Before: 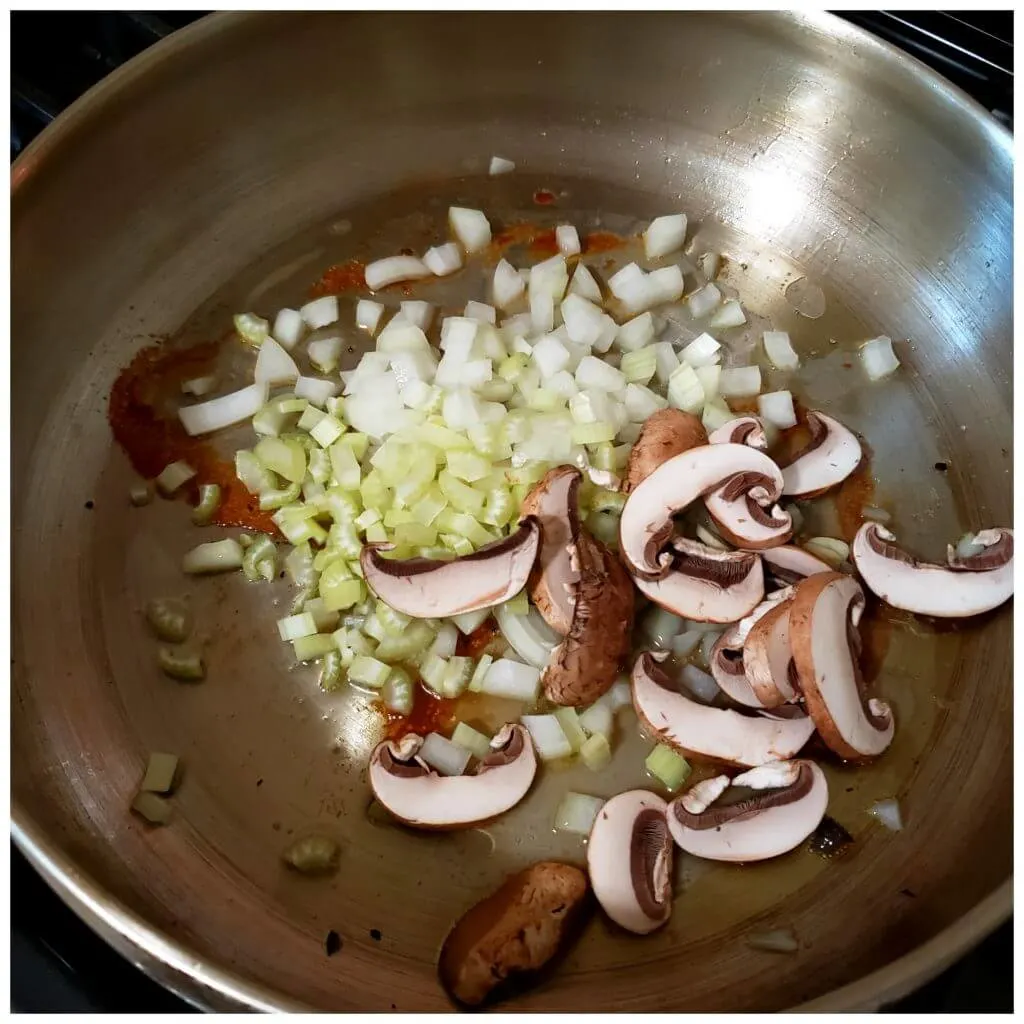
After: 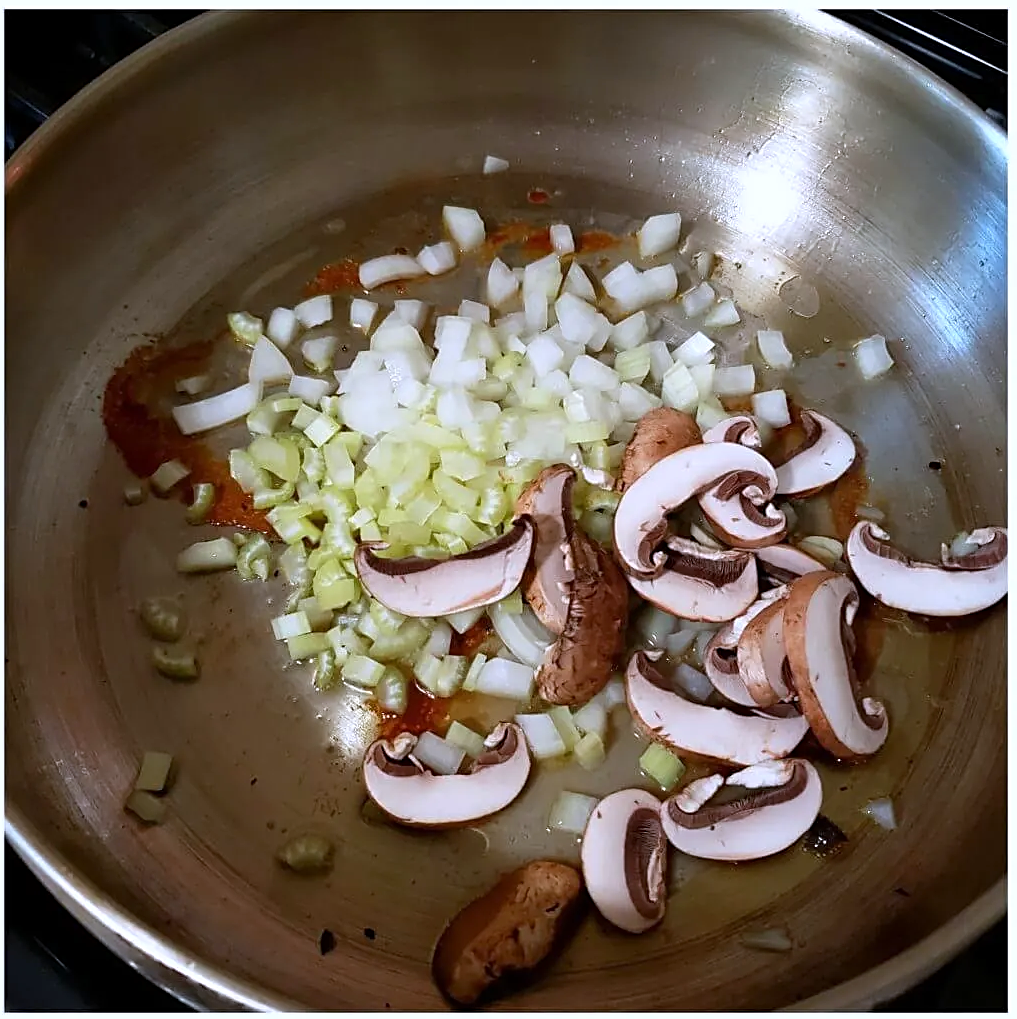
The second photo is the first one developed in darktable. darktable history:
sharpen: on, module defaults
white balance: red 0.967, blue 1.119, emerald 0.756
crop and rotate: left 0.614%, top 0.179%, bottom 0.309%
